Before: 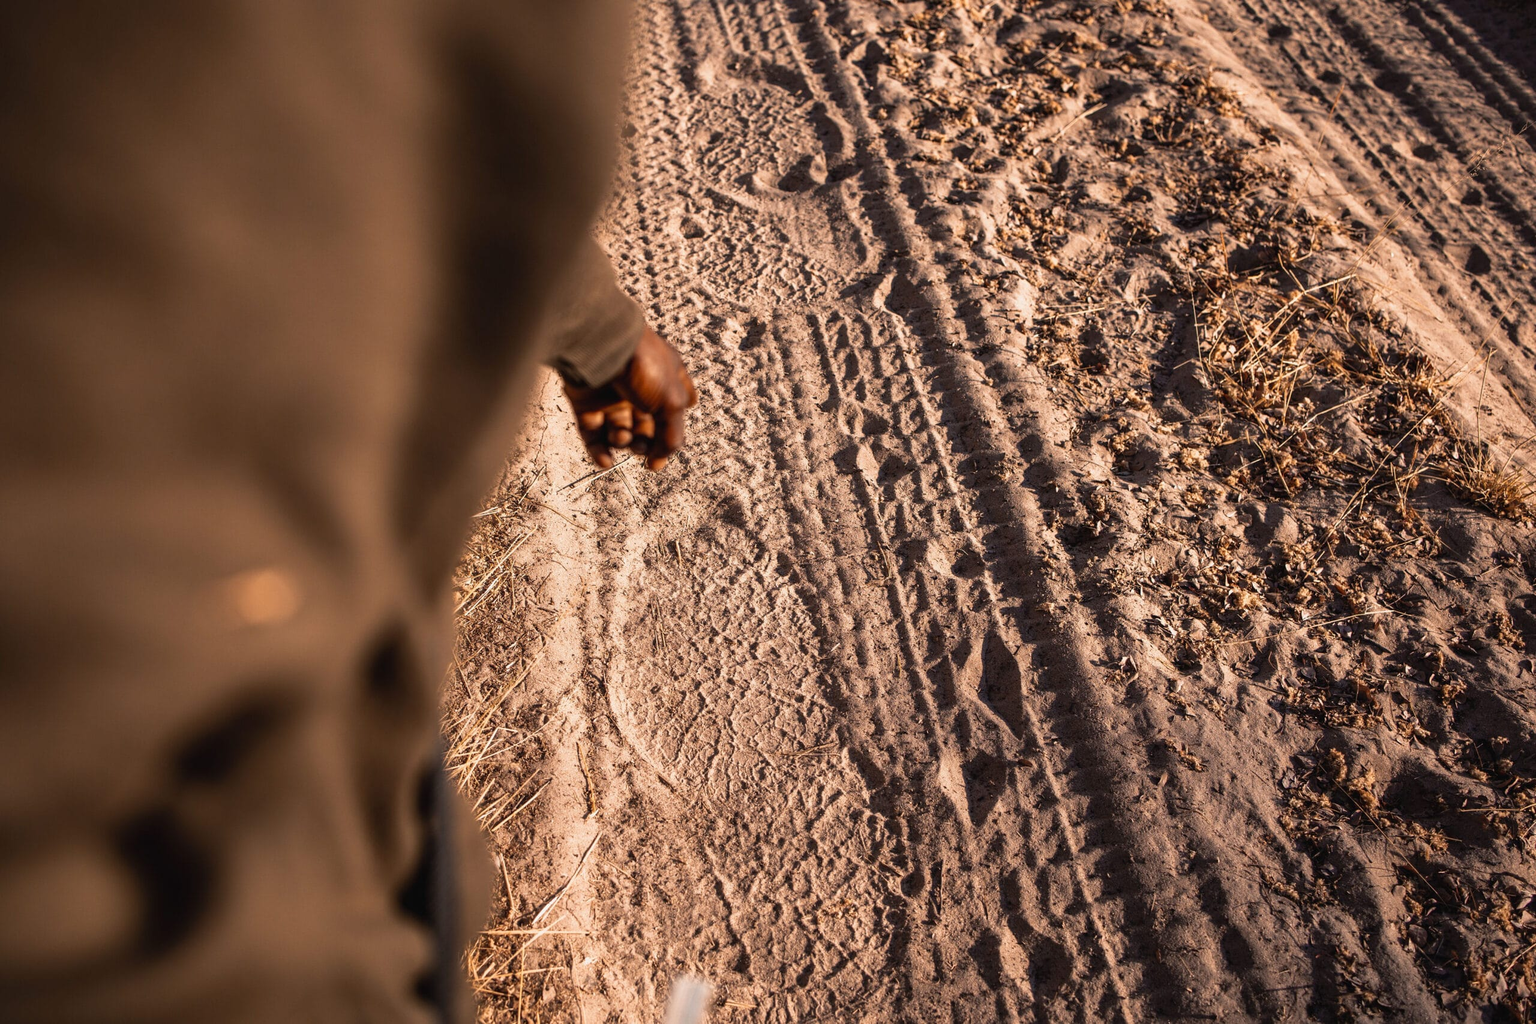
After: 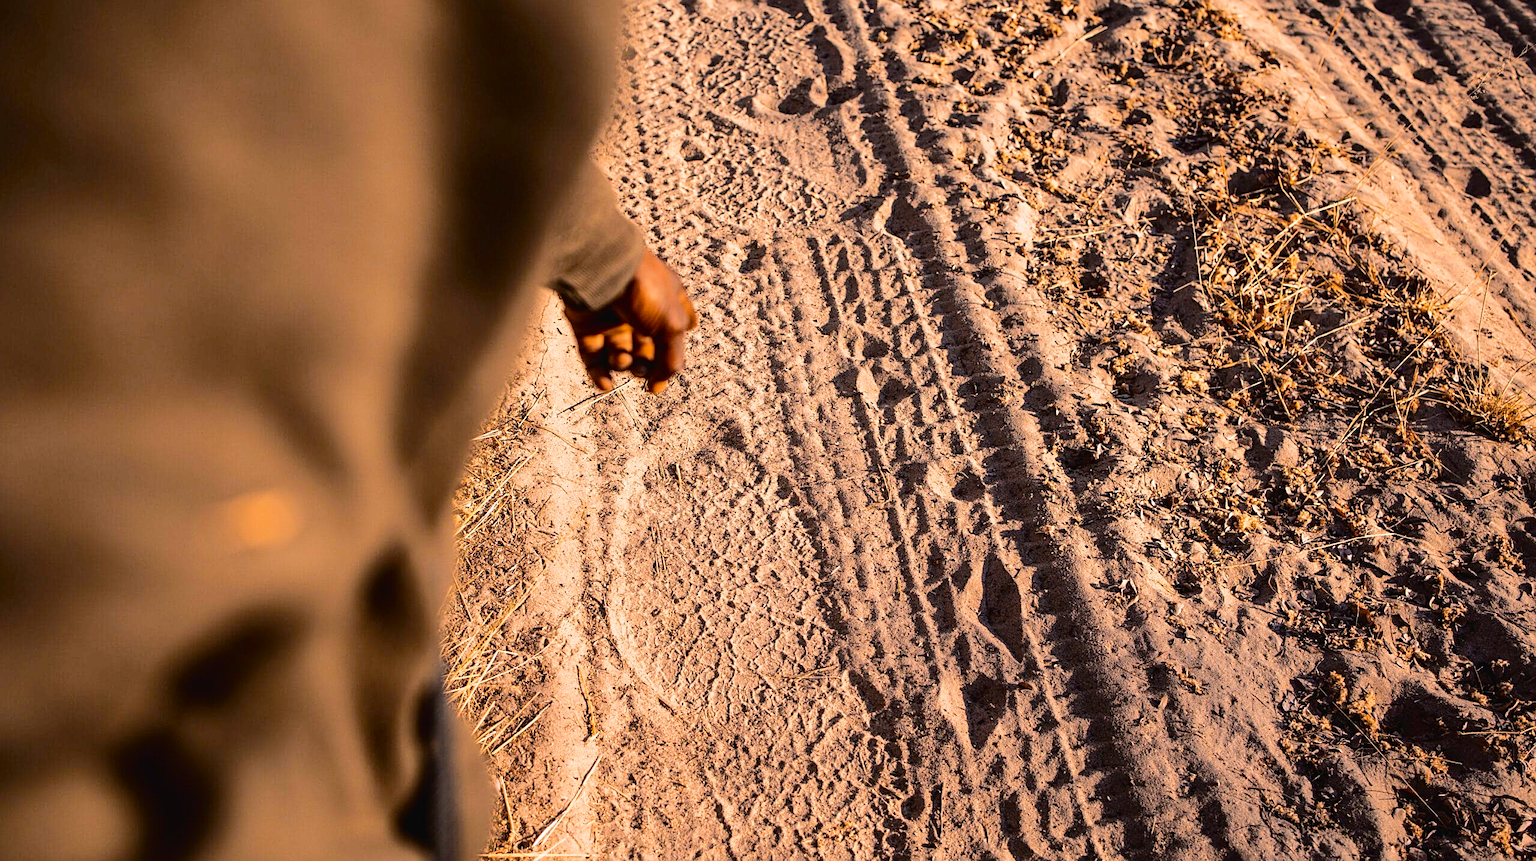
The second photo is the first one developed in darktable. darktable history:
crop: top 7.589%, bottom 8.326%
color balance rgb: perceptual saturation grading › global saturation 31.117%, perceptual brilliance grading › mid-tones 10.332%, perceptual brilliance grading › shadows 15.364%
tone curve: curves: ch0 [(0, 0) (0.003, 0.012) (0.011, 0.014) (0.025, 0.019) (0.044, 0.028) (0.069, 0.039) (0.1, 0.056) (0.136, 0.093) (0.177, 0.147) (0.224, 0.214) (0.277, 0.29) (0.335, 0.381) (0.399, 0.476) (0.468, 0.557) (0.543, 0.635) (0.623, 0.697) (0.709, 0.764) (0.801, 0.831) (0.898, 0.917) (1, 1)], color space Lab, independent channels, preserve colors none
sharpen: radius 2.115, amount 0.386, threshold 0.01
